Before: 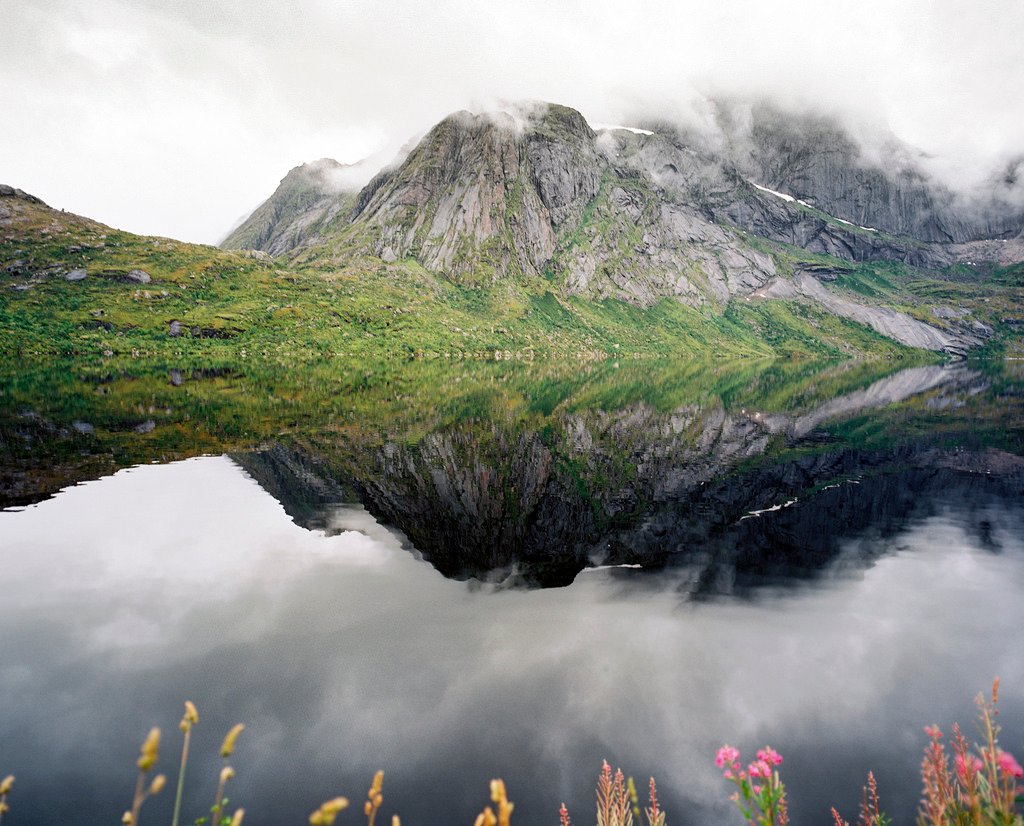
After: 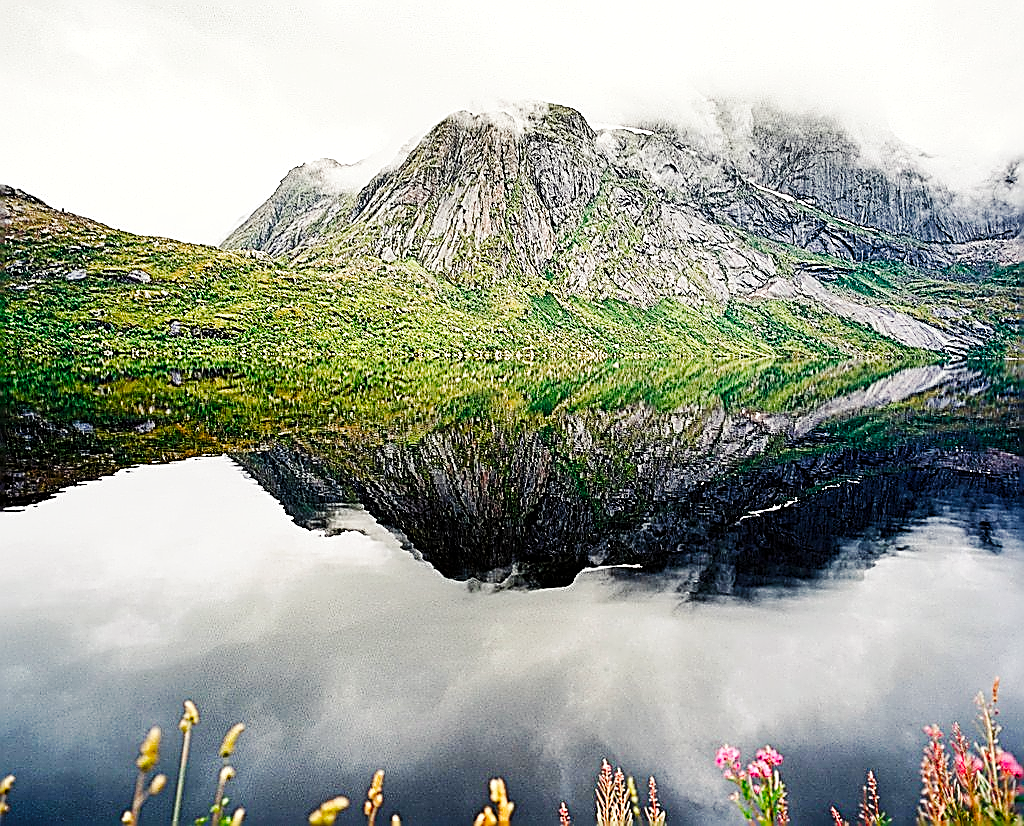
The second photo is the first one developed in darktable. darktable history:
color balance rgb: power › hue 329.28°, highlights gain › luminance 6.68%, highlights gain › chroma 1.894%, highlights gain › hue 91.5°, perceptual saturation grading › global saturation 20%, perceptual saturation grading › highlights -25.818%, perceptual saturation grading › shadows 24.329%
contrast equalizer: y [[0.5, 0.5, 0.5, 0.512, 0.552, 0.62], [0.5 ×6], [0.5 ×4, 0.504, 0.553], [0 ×6], [0 ×6]]
sharpen: amount 1.993
base curve: curves: ch0 [(0, 0) (0.032, 0.025) (0.121, 0.166) (0.206, 0.329) (0.605, 0.79) (1, 1)], preserve colors none
